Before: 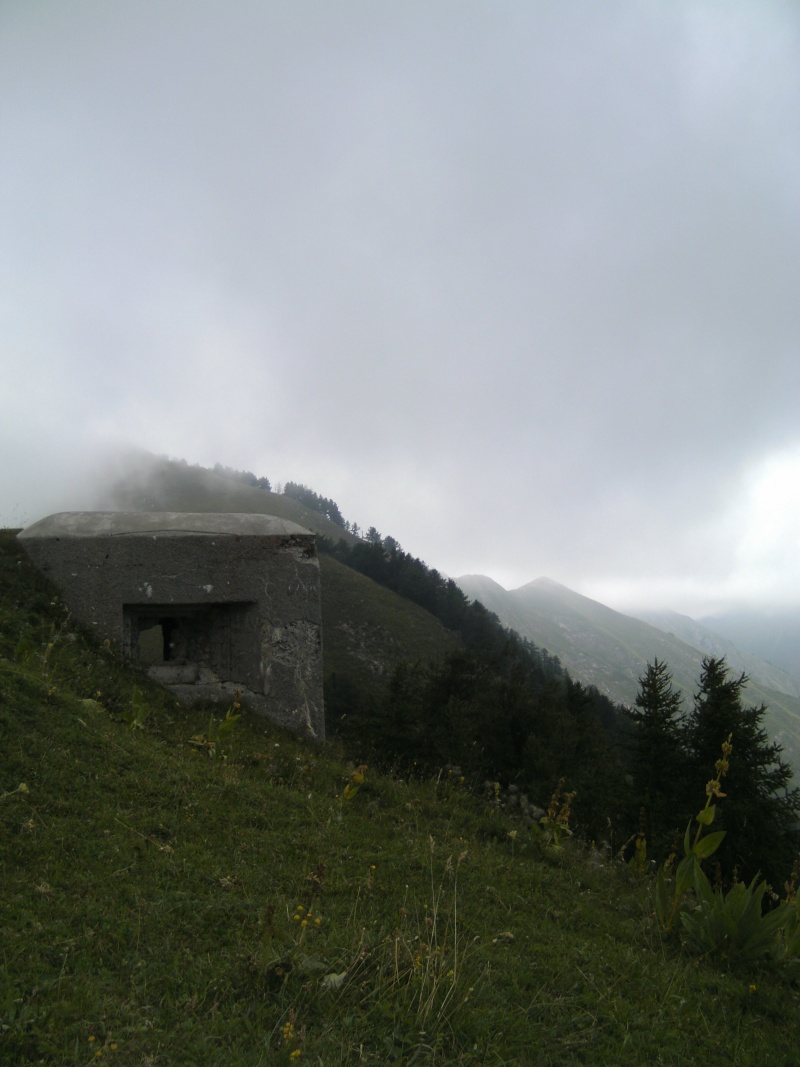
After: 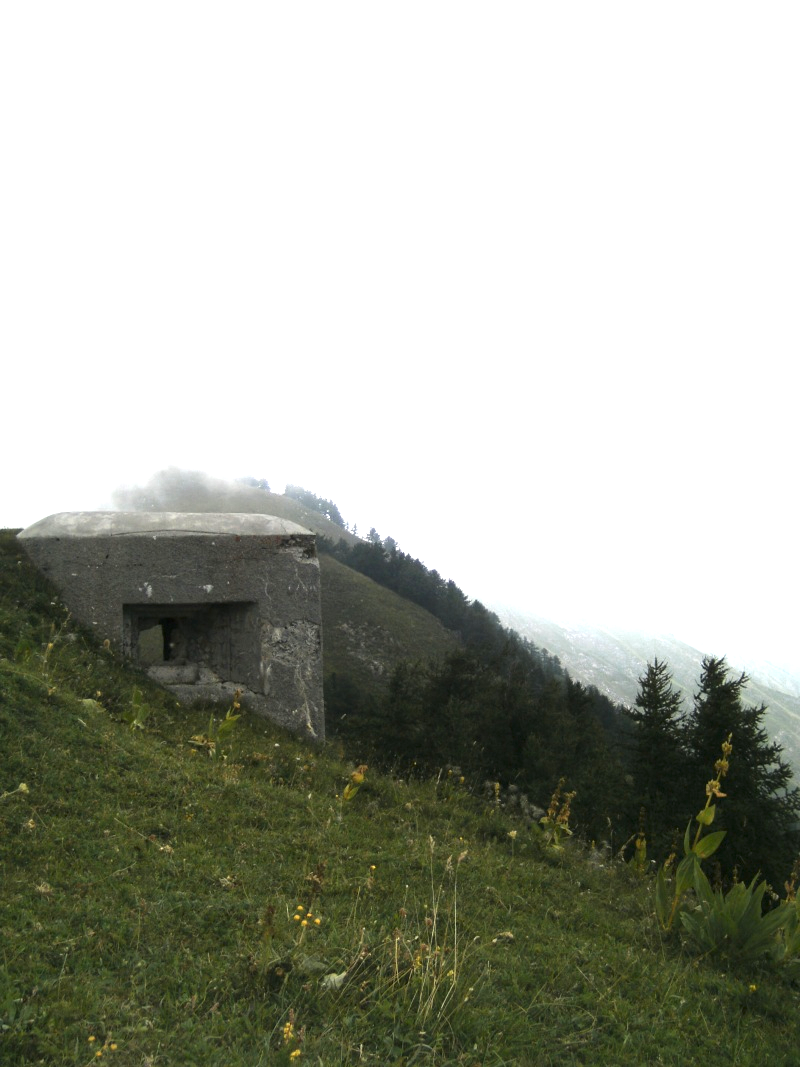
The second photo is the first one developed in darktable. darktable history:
color zones: curves: ch0 [(0.018, 0.548) (0.197, 0.654) (0.425, 0.447) (0.605, 0.658) (0.732, 0.579)]; ch1 [(0.105, 0.531) (0.224, 0.531) (0.386, 0.39) (0.618, 0.456) (0.732, 0.456) (0.956, 0.421)]; ch2 [(0.039, 0.583) (0.215, 0.465) (0.399, 0.544) (0.465, 0.548) (0.614, 0.447) (0.724, 0.43) (0.882, 0.623) (0.956, 0.632)]
contrast brightness saturation: brightness -0.088
exposure: black level correction 0, exposure 1.74 EV, compensate exposure bias true, compensate highlight preservation false
